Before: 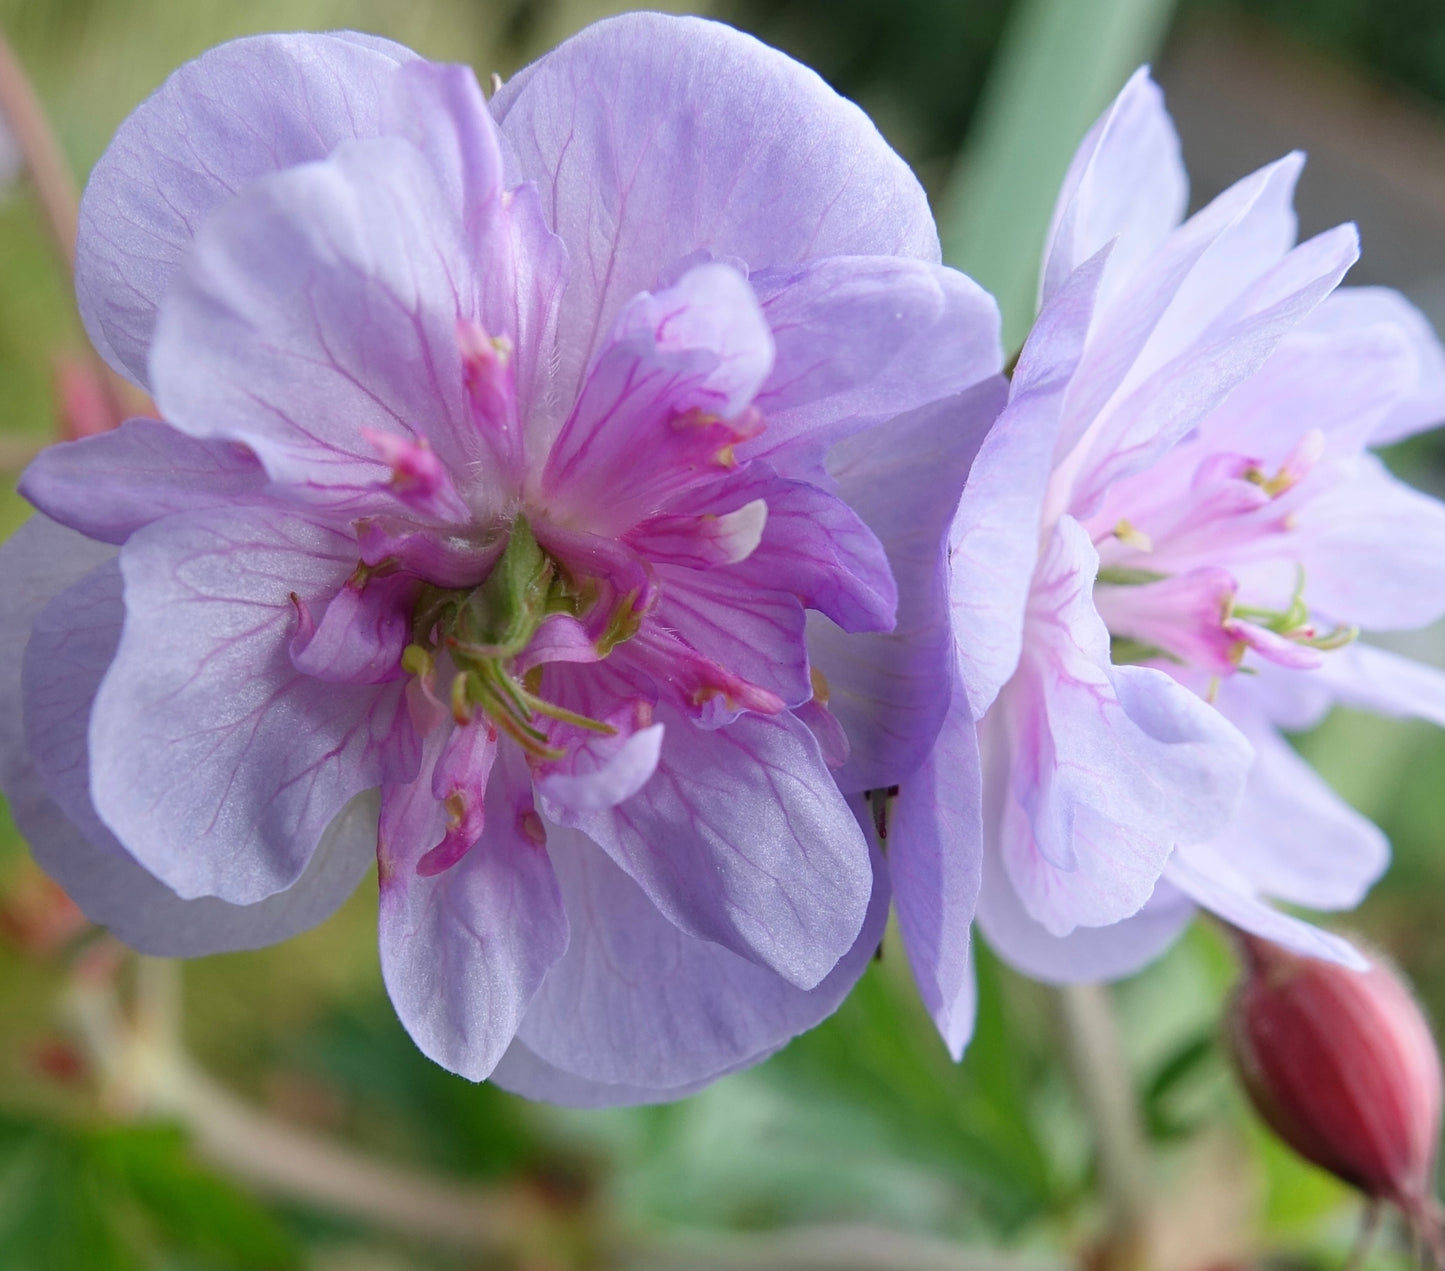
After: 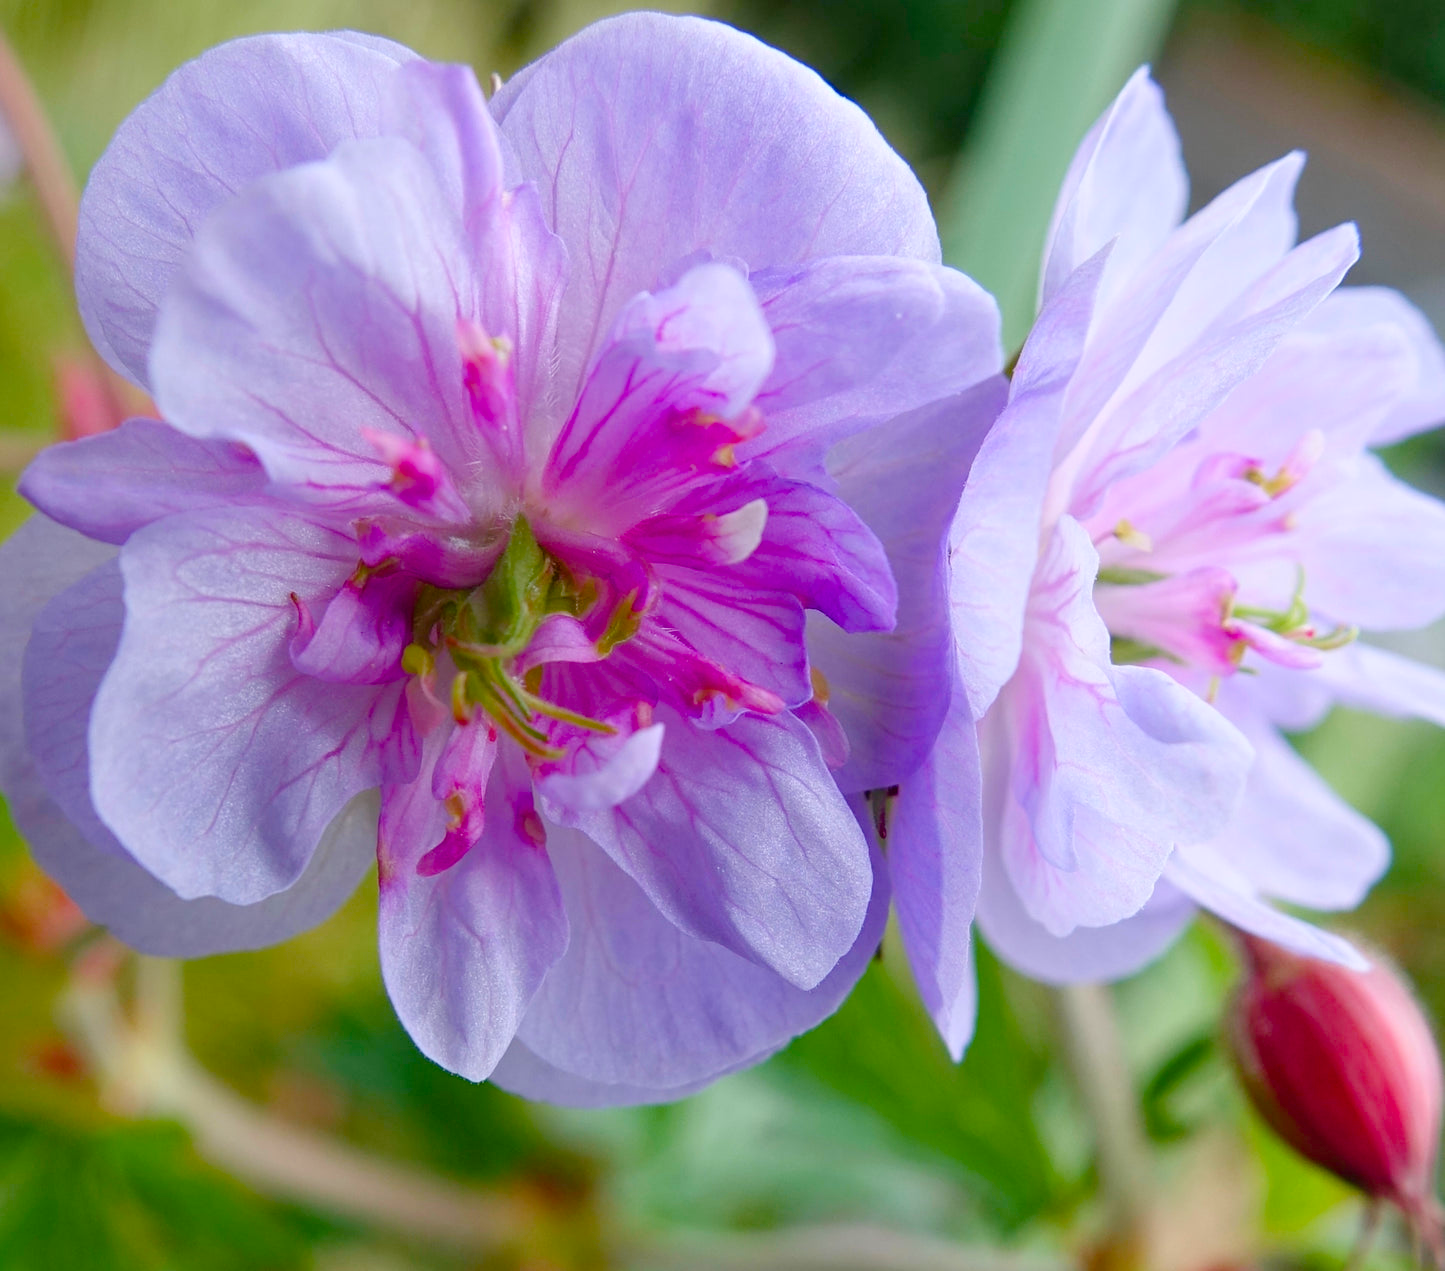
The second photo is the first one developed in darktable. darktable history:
contrast brightness saturation: saturation -0.046
color balance rgb: power › hue 314.67°, perceptual saturation grading › global saturation 34.632%, perceptual saturation grading › highlights -29.994%, perceptual saturation grading › shadows 35.095%, global vibrance 20.923%
levels: levels [0, 0.478, 1]
